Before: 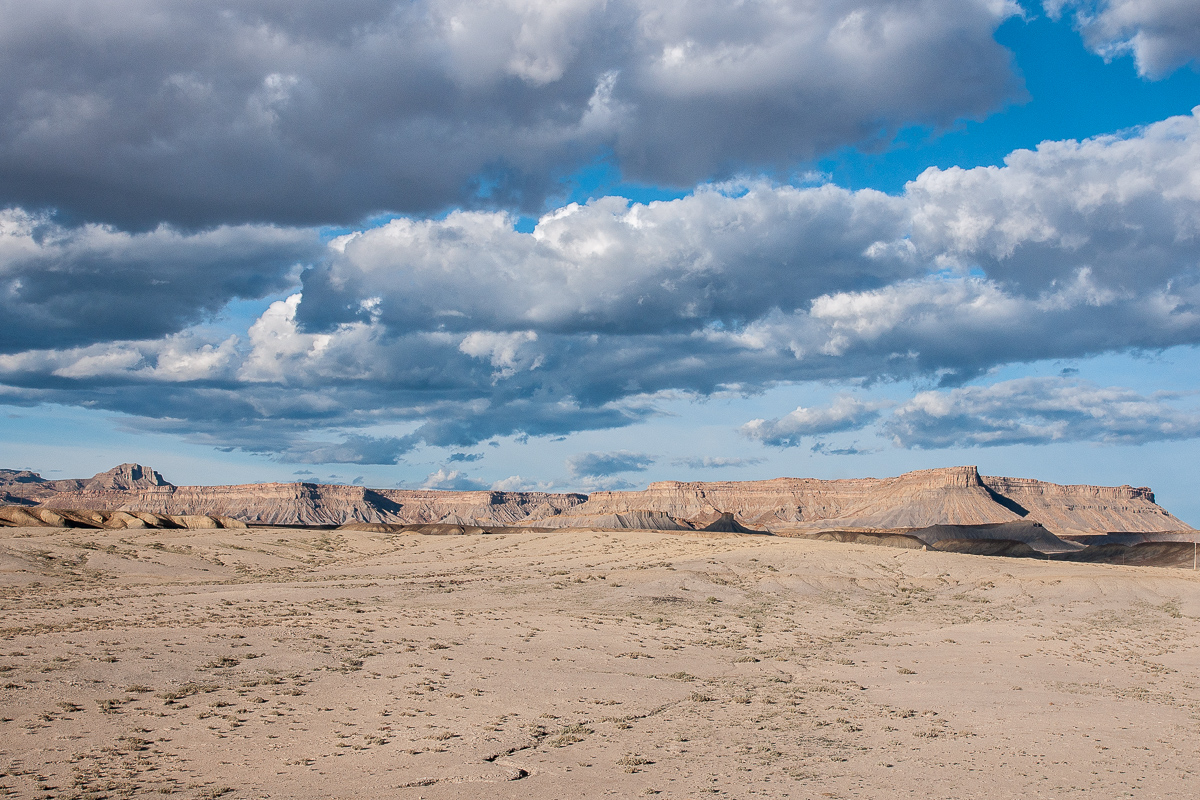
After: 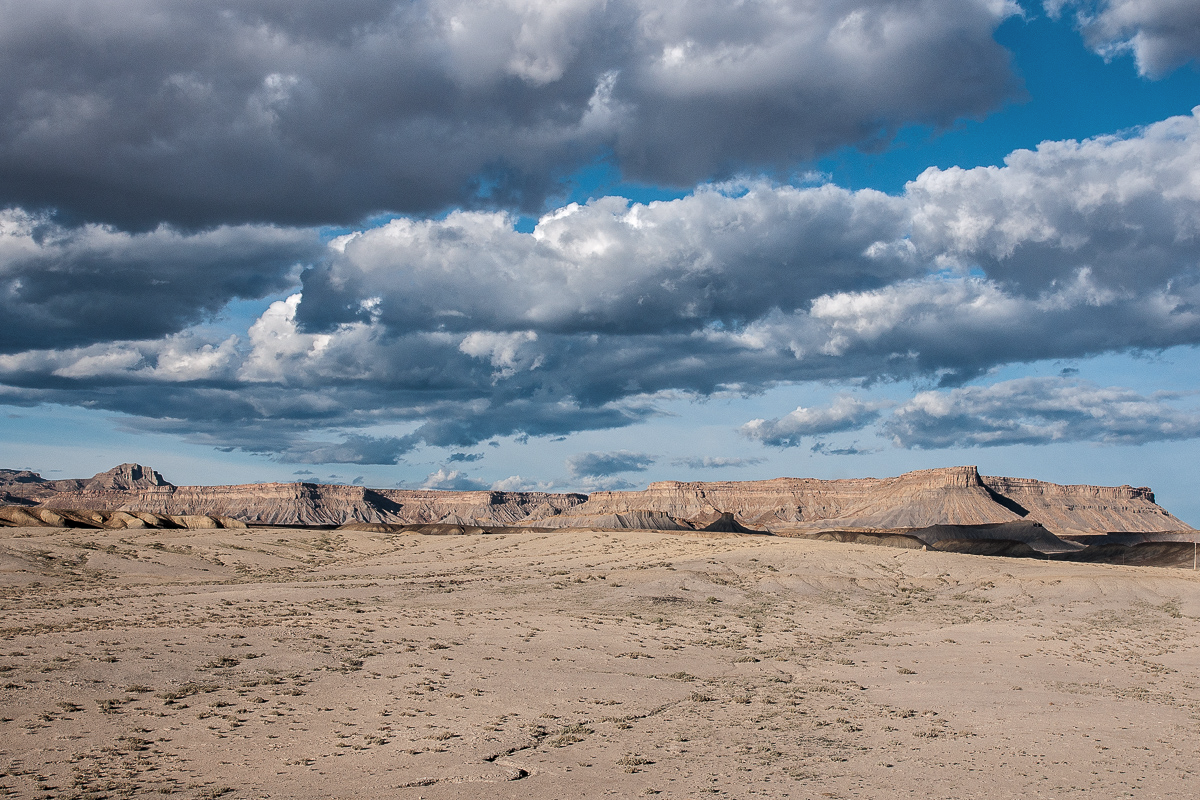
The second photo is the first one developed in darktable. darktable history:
levels: levels [0.029, 0.545, 0.971]
